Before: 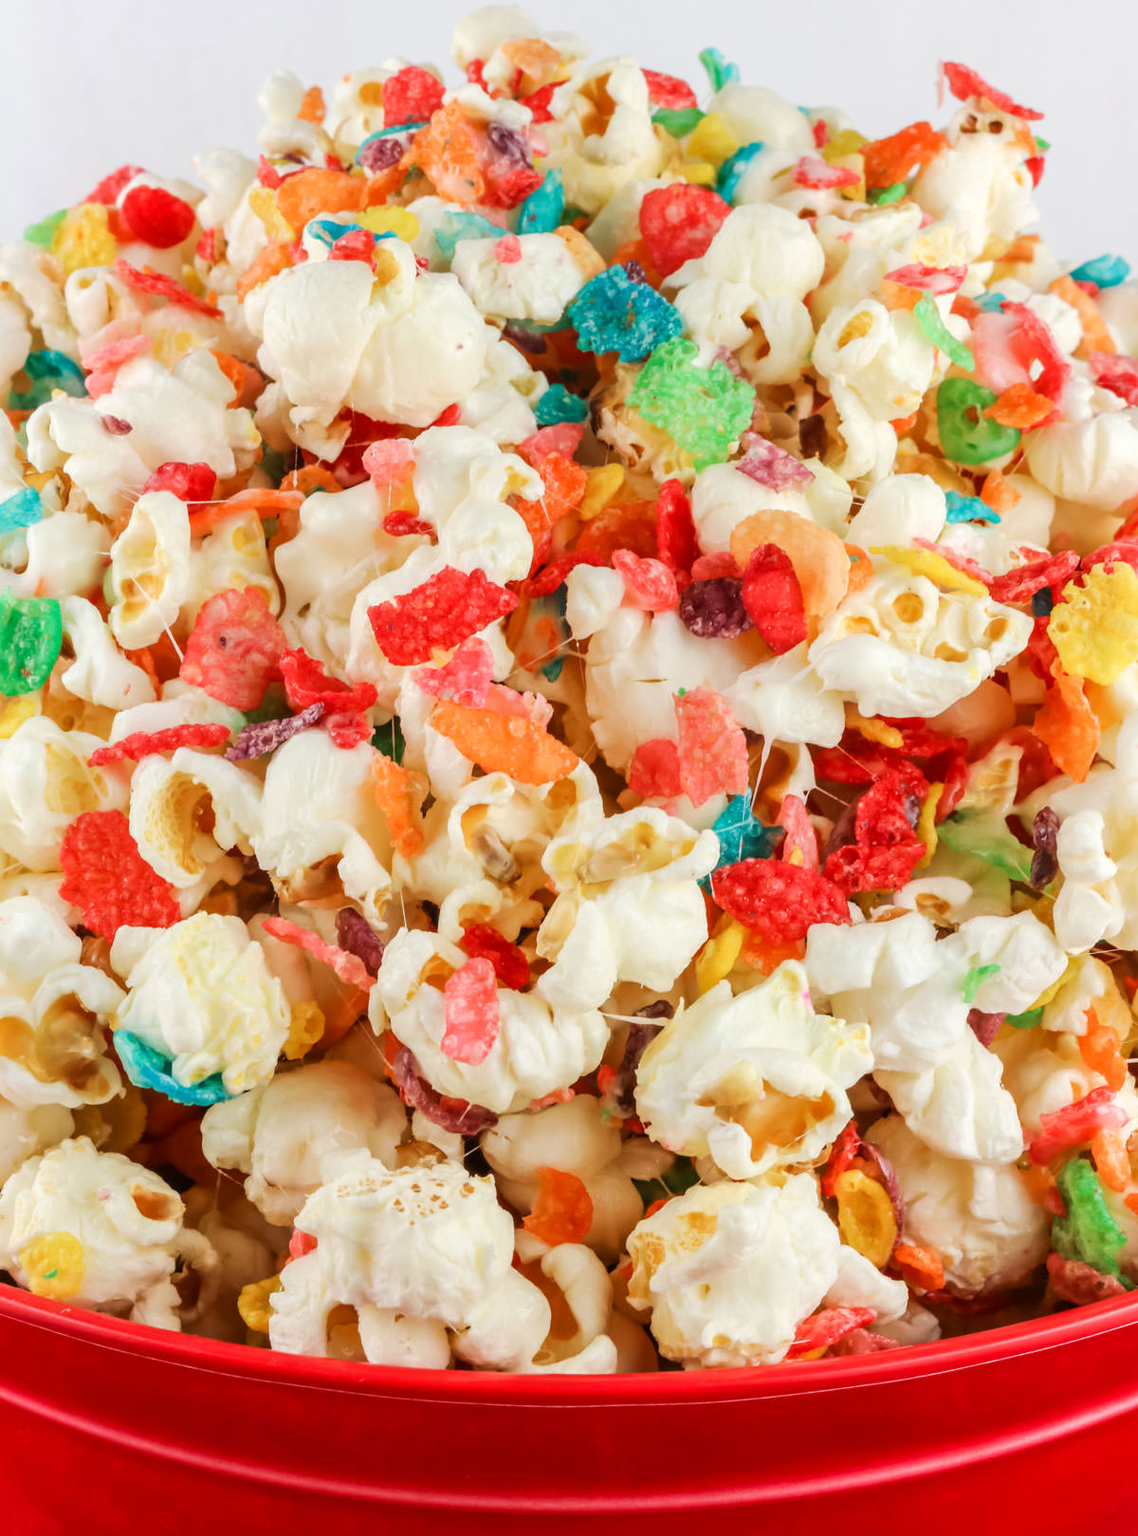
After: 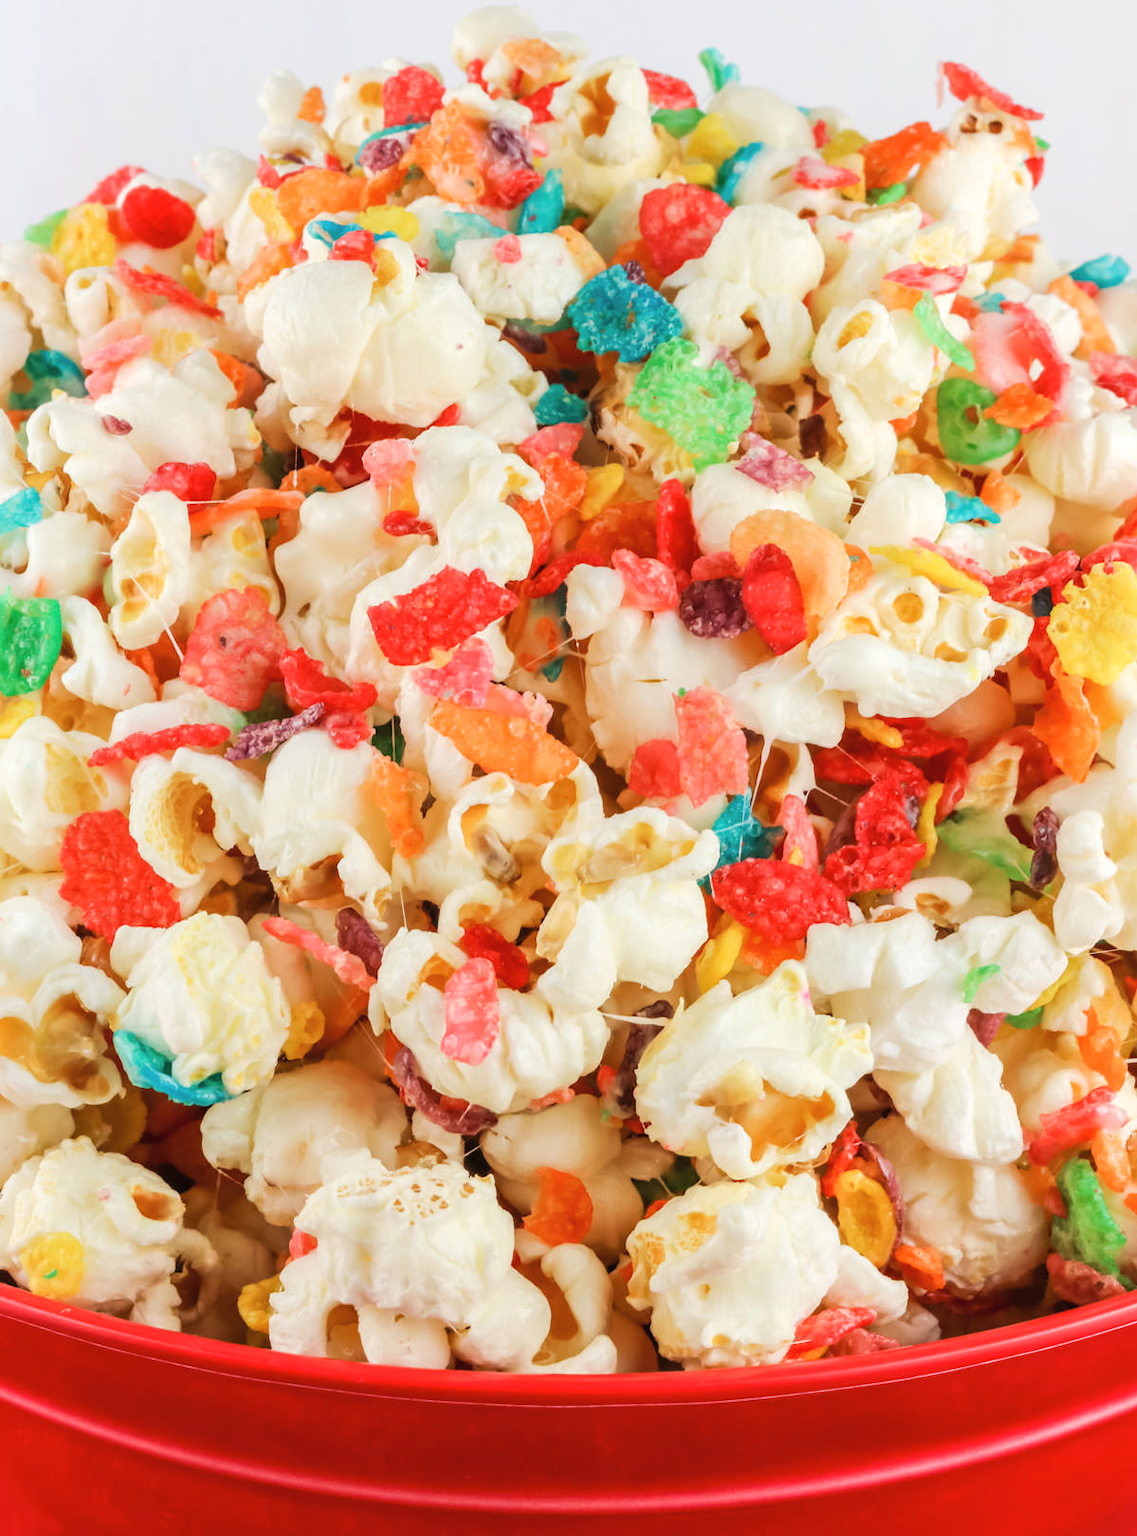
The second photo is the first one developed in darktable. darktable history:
contrast brightness saturation: contrast 0.05, brightness 0.06, saturation 0.01
